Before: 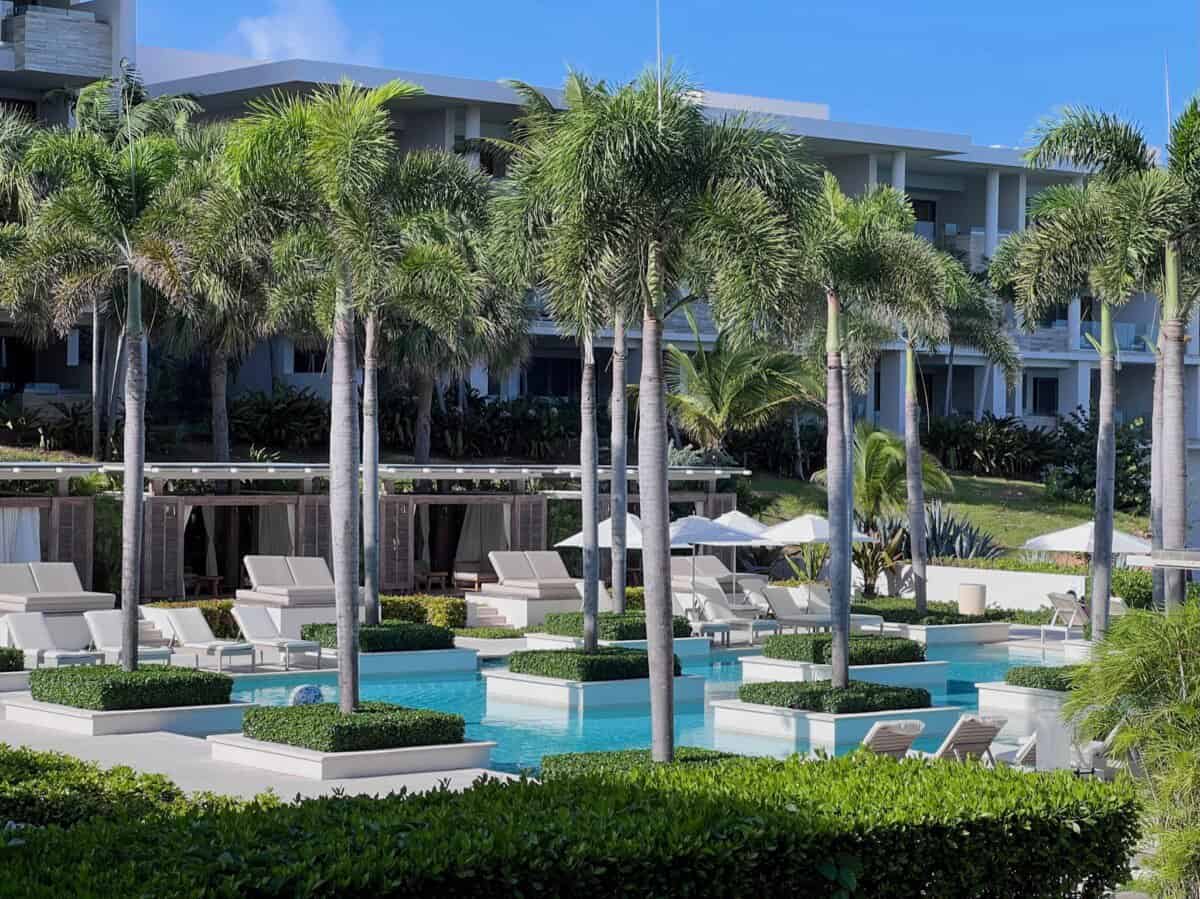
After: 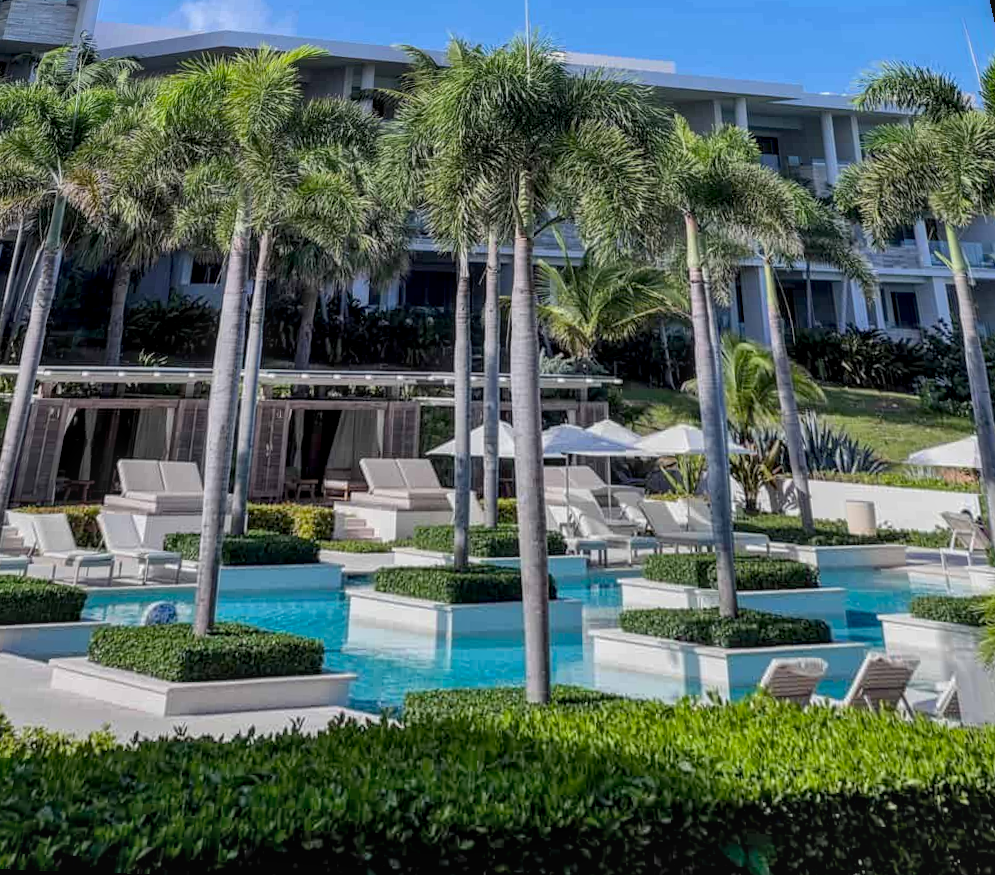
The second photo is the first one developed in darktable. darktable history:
shadows and highlights: shadows 43.71, white point adjustment -1.46, soften with gaussian
local contrast: highlights 0%, shadows 0%, detail 133%
rotate and perspective: rotation 0.72°, lens shift (vertical) -0.352, lens shift (horizontal) -0.051, crop left 0.152, crop right 0.859, crop top 0.019, crop bottom 0.964
